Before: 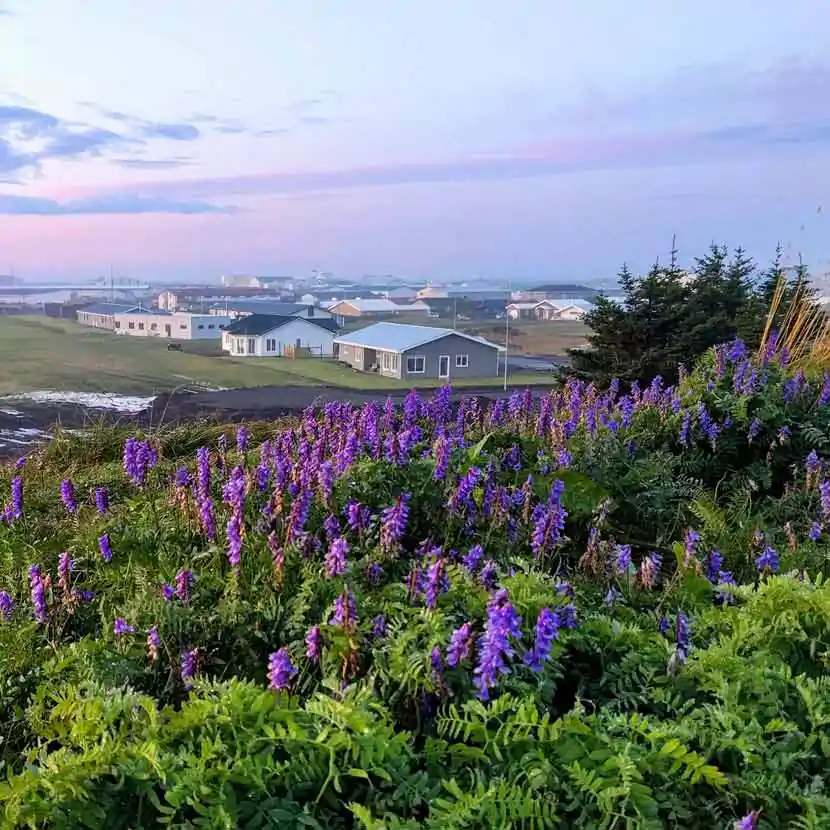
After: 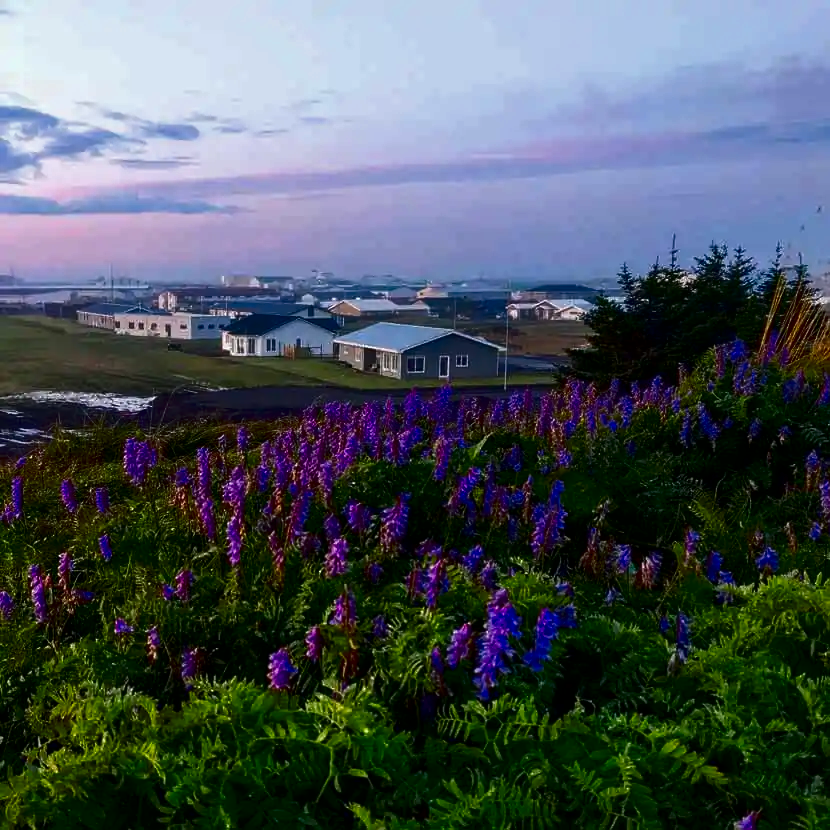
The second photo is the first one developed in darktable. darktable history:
contrast brightness saturation: contrast 0.088, brightness -0.588, saturation 0.171
